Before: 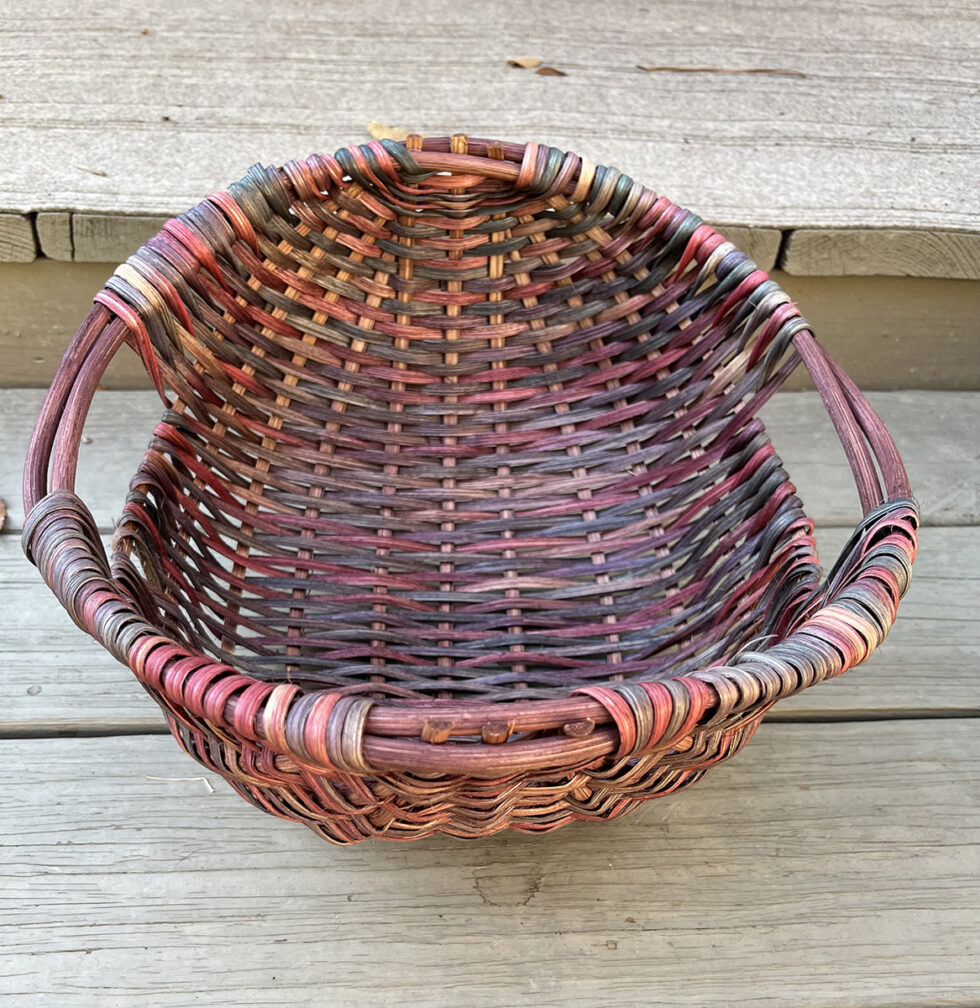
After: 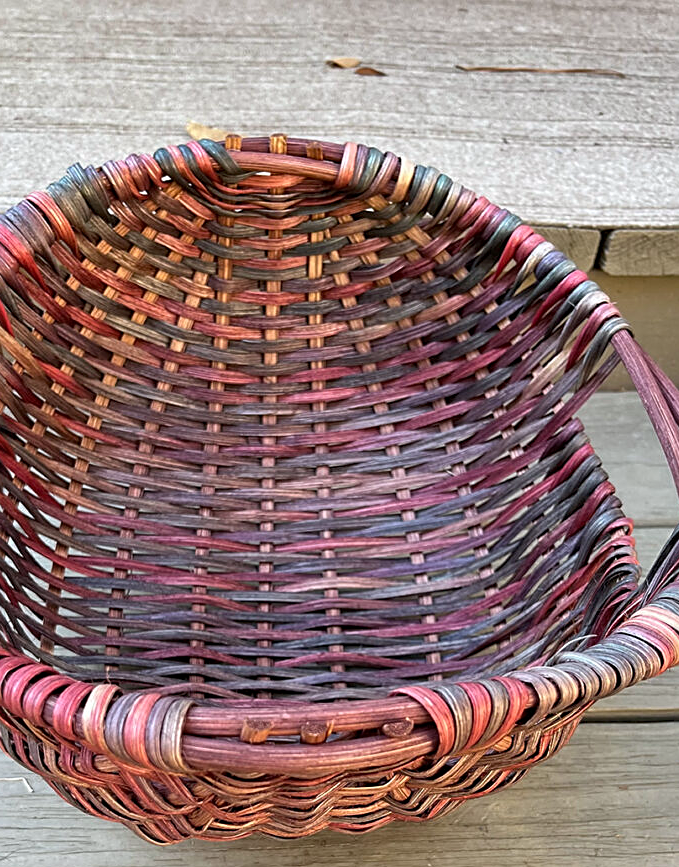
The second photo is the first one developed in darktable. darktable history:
white balance: red 0.988, blue 1.017
sharpen: on, module defaults
crop: left 18.479%, right 12.2%, bottom 13.971%
shadows and highlights: radius 264.75, soften with gaussian
